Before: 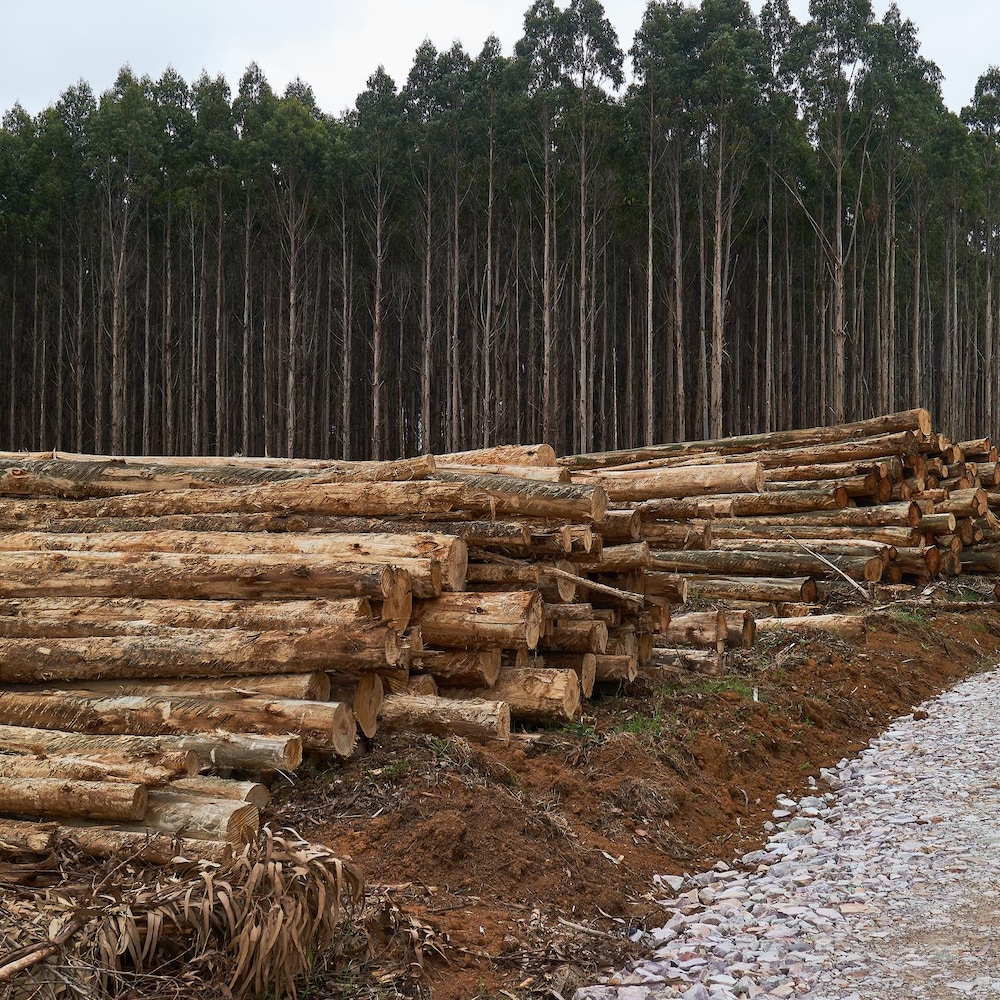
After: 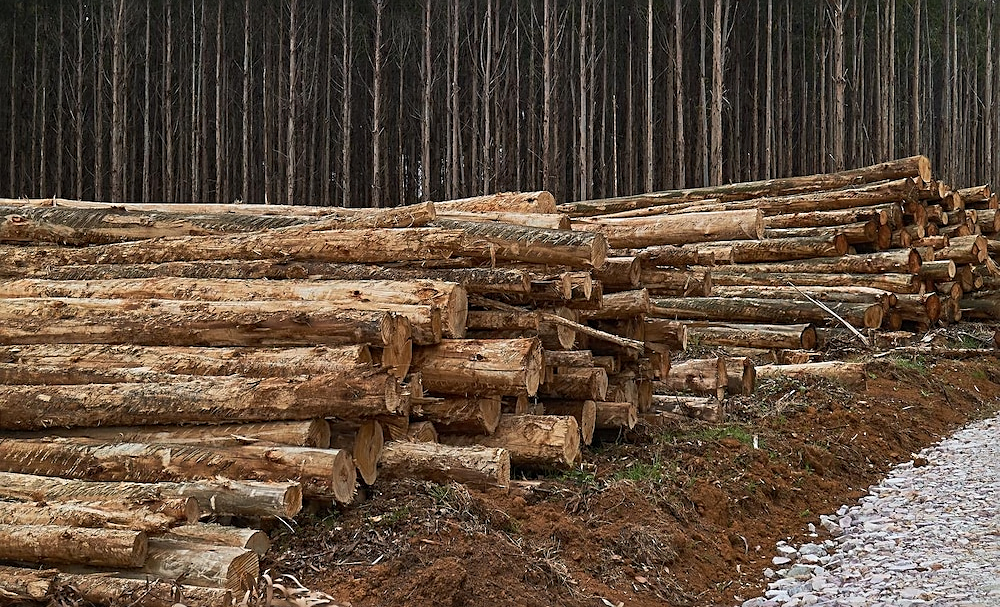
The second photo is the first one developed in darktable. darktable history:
sharpen: on, module defaults
crop and rotate: top 25.357%, bottom 13.942%
